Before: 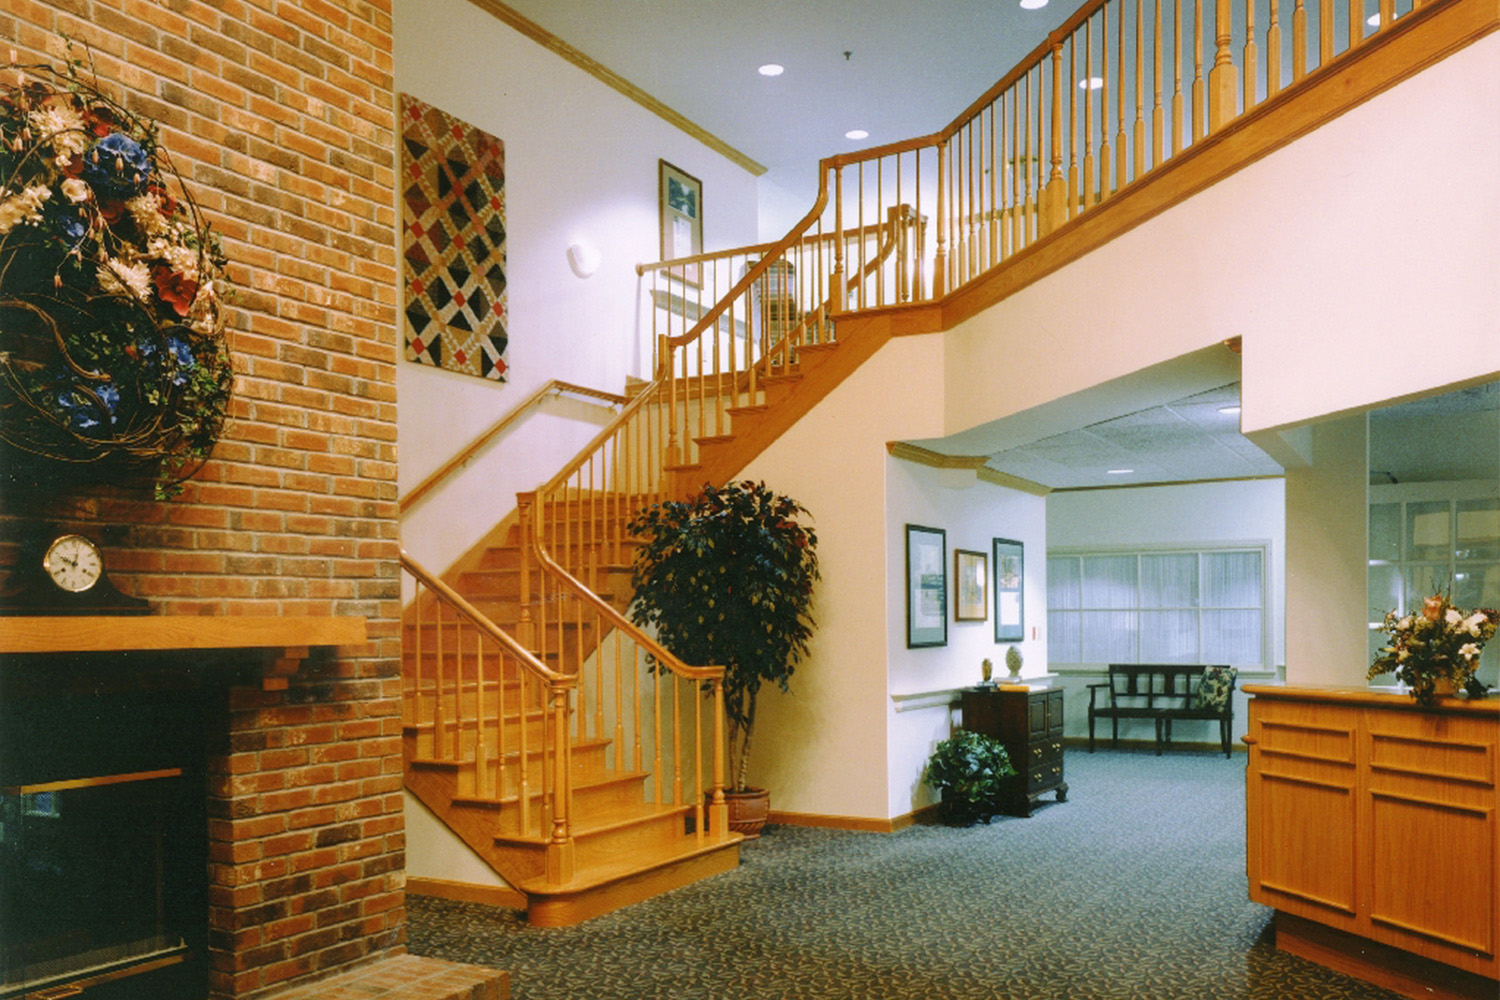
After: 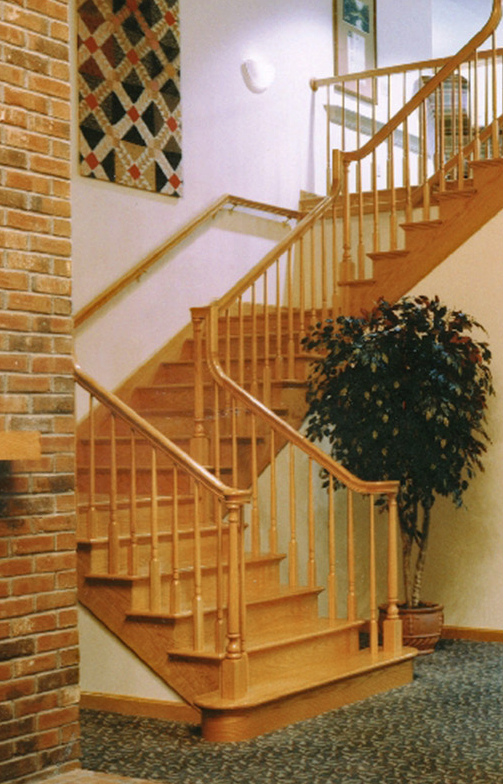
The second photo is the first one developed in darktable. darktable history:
haze removal: compatibility mode true, adaptive false
crop and rotate: left 21.77%, top 18.528%, right 44.676%, bottom 2.997%
color zones: curves: ch0 [(0, 0.5) (0.143, 0.5) (0.286, 0.5) (0.429, 0.504) (0.571, 0.5) (0.714, 0.509) (0.857, 0.5) (1, 0.5)]; ch1 [(0, 0.425) (0.143, 0.425) (0.286, 0.375) (0.429, 0.405) (0.571, 0.5) (0.714, 0.47) (0.857, 0.425) (1, 0.435)]; ch2 [(0, 0.5) (0.143, 0.5) (0.286, 0.5) (0.429, 0.517) (0.571, 0.5) (0.714, 0.51) (0.857, 0.5) (1, 0.5)]
